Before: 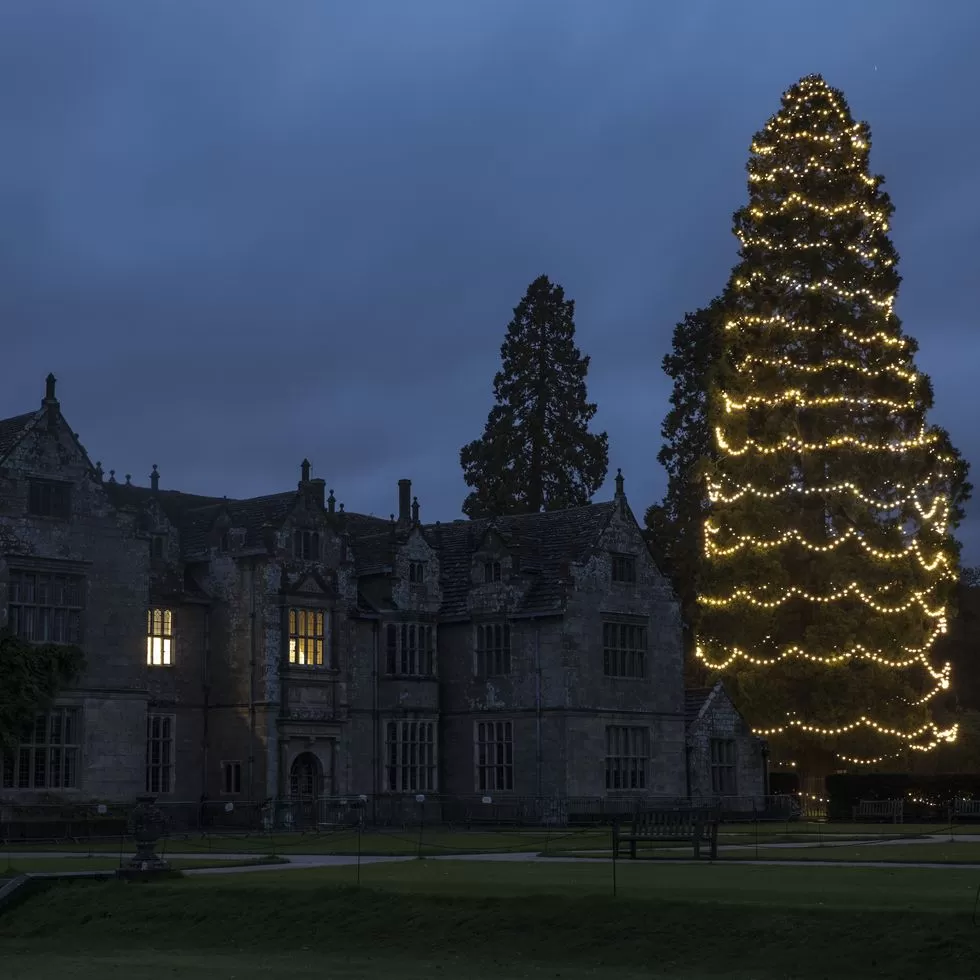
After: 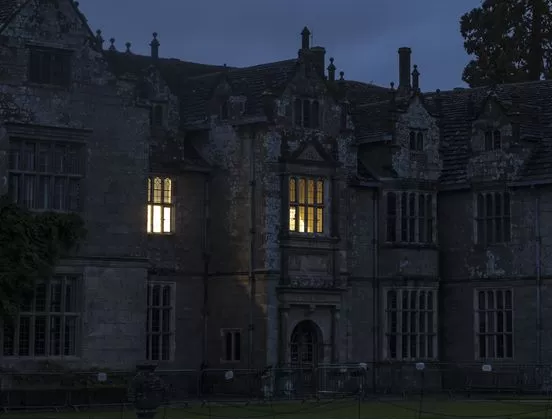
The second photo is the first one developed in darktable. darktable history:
crop: top 44.111%, right 43.655%, bottom 13.13%
